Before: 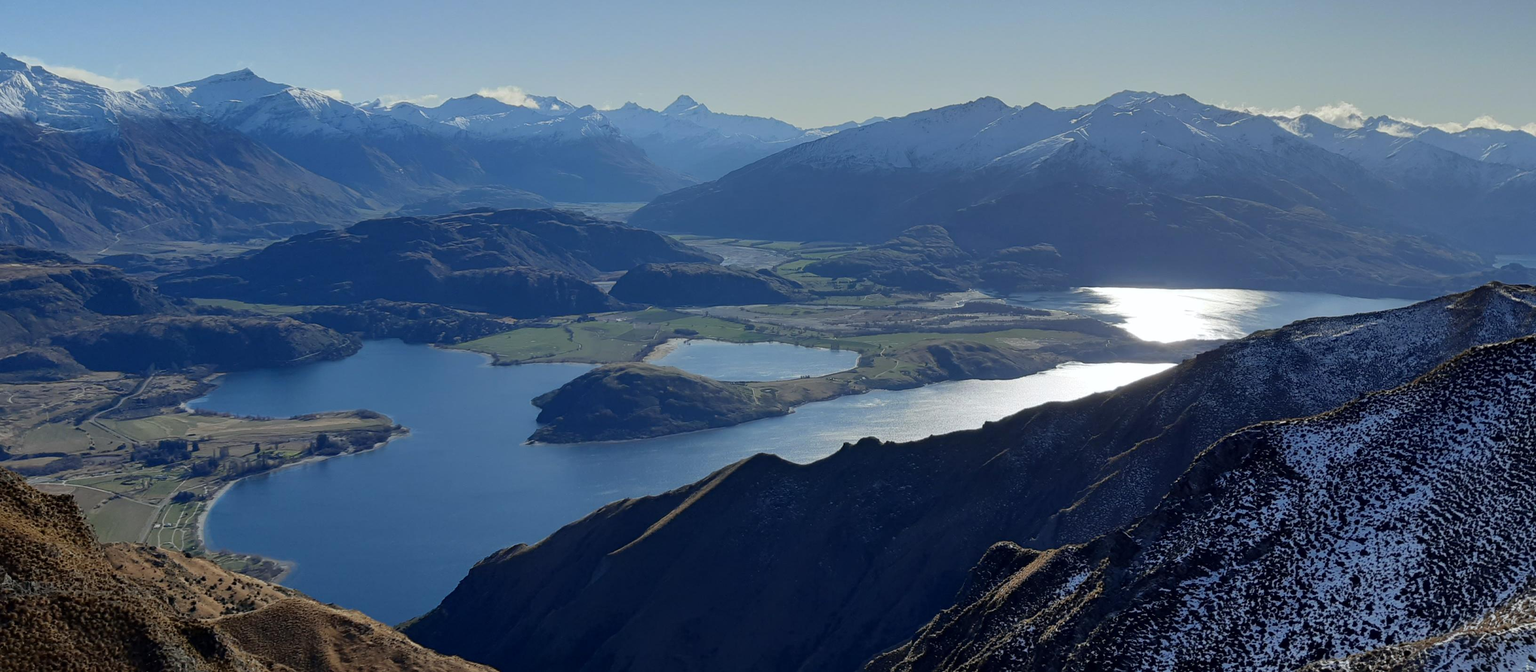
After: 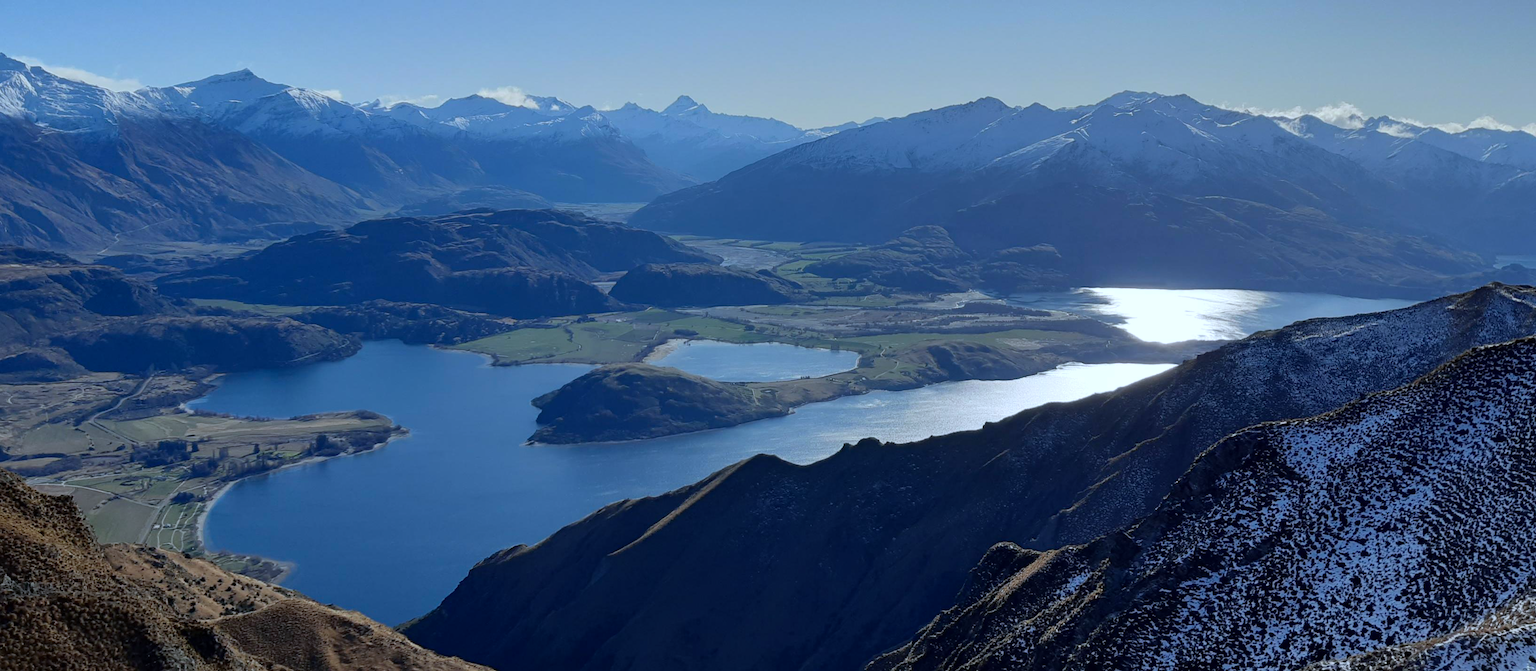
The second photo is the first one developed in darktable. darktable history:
crop: left 0.065%
color calibration: gray › normalize channels true, x 0.37, y 0.382, temperature 4309.54 K, gamut compression 0.001
